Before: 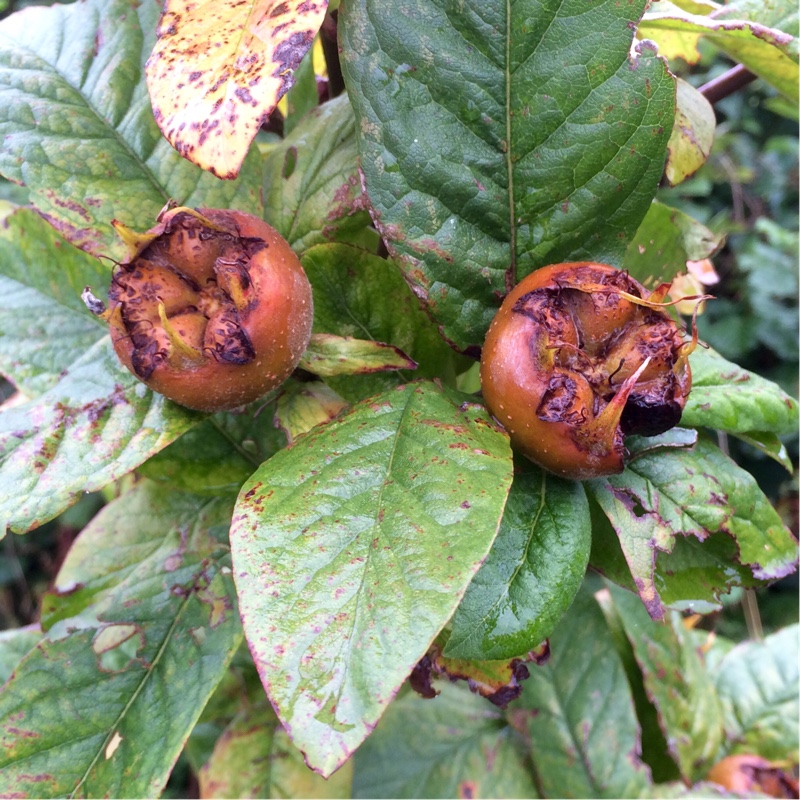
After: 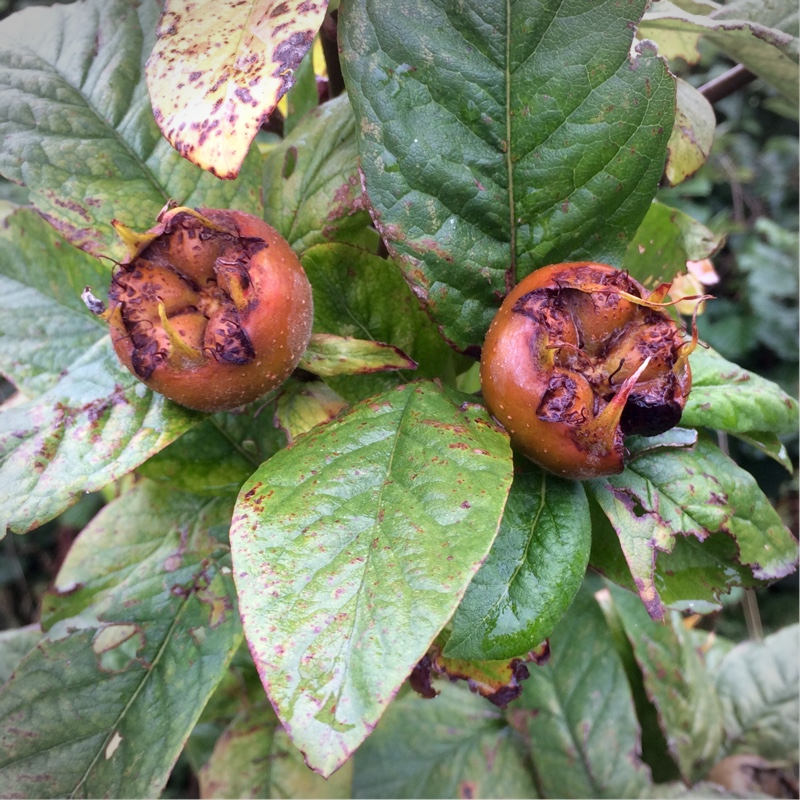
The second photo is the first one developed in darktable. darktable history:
vignetting: saturation -0.648
